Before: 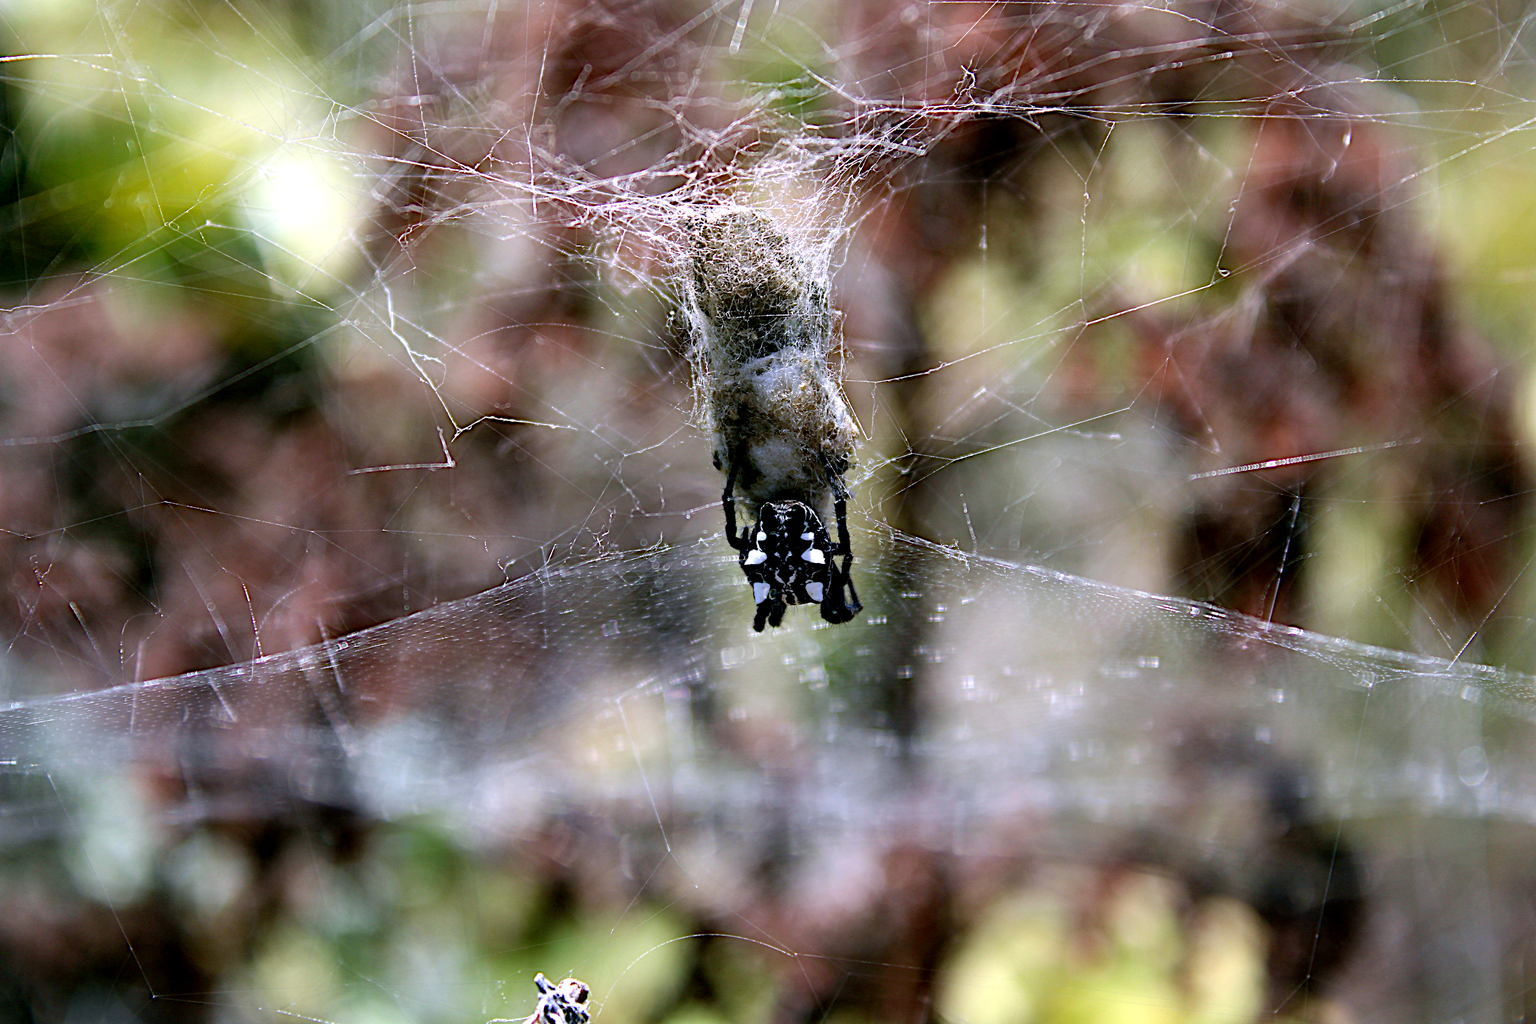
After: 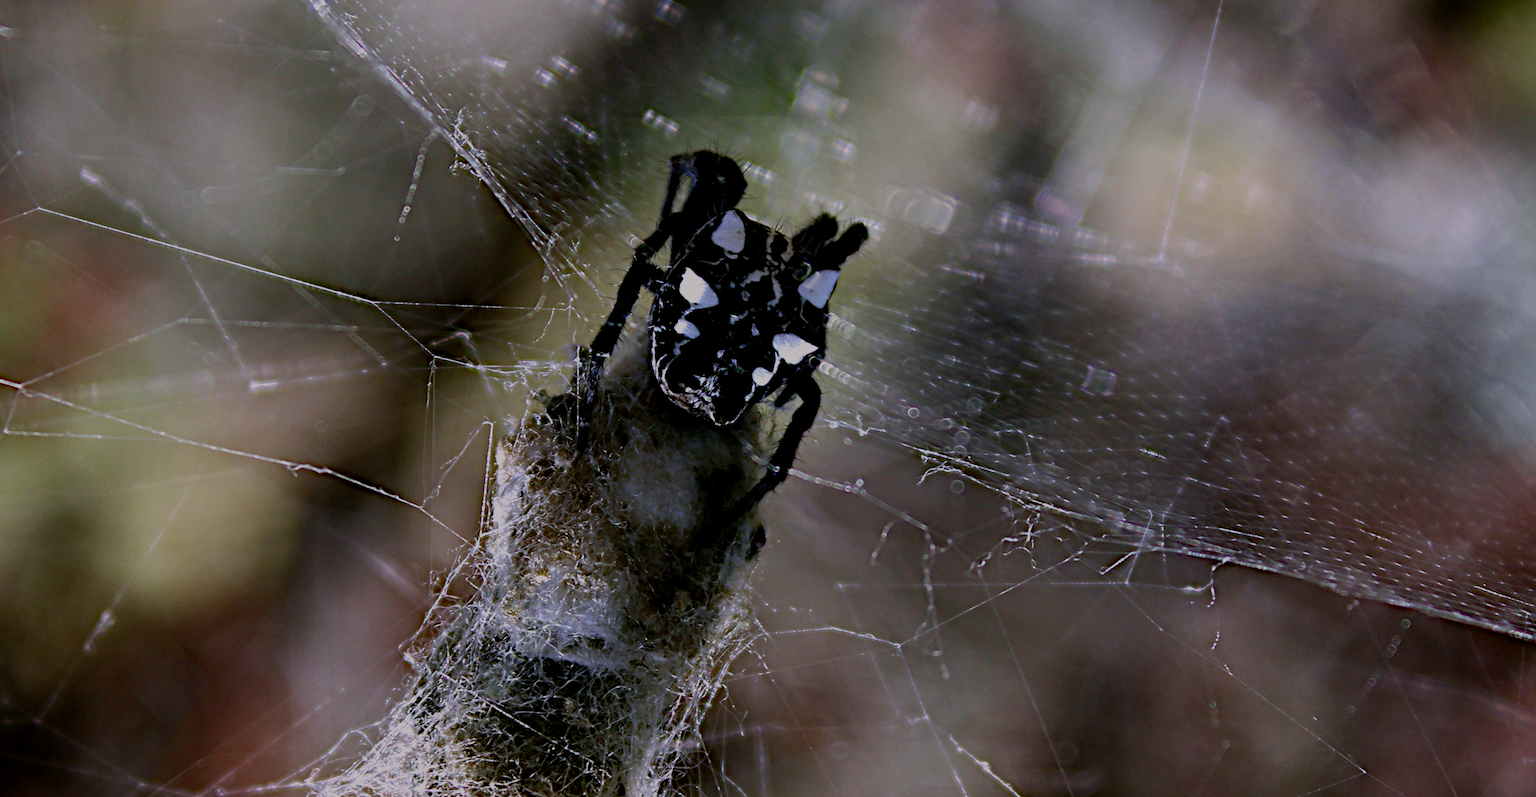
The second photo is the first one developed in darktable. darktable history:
exposure: exposure -1.569 EV, compensate highlight preservation false
contrast brightness saturation: contrast 0.201, brightness 0.144, saturation 0.149
crop and rotate: angle 147.66°, left 9.176%, top 15.557%, right 4.426%, bottom 17.17%
color correction: highlights a* 3.03, highlights b* -1.2, shadows a* -0.083, shadows b* 1.76, saturation 0.976
